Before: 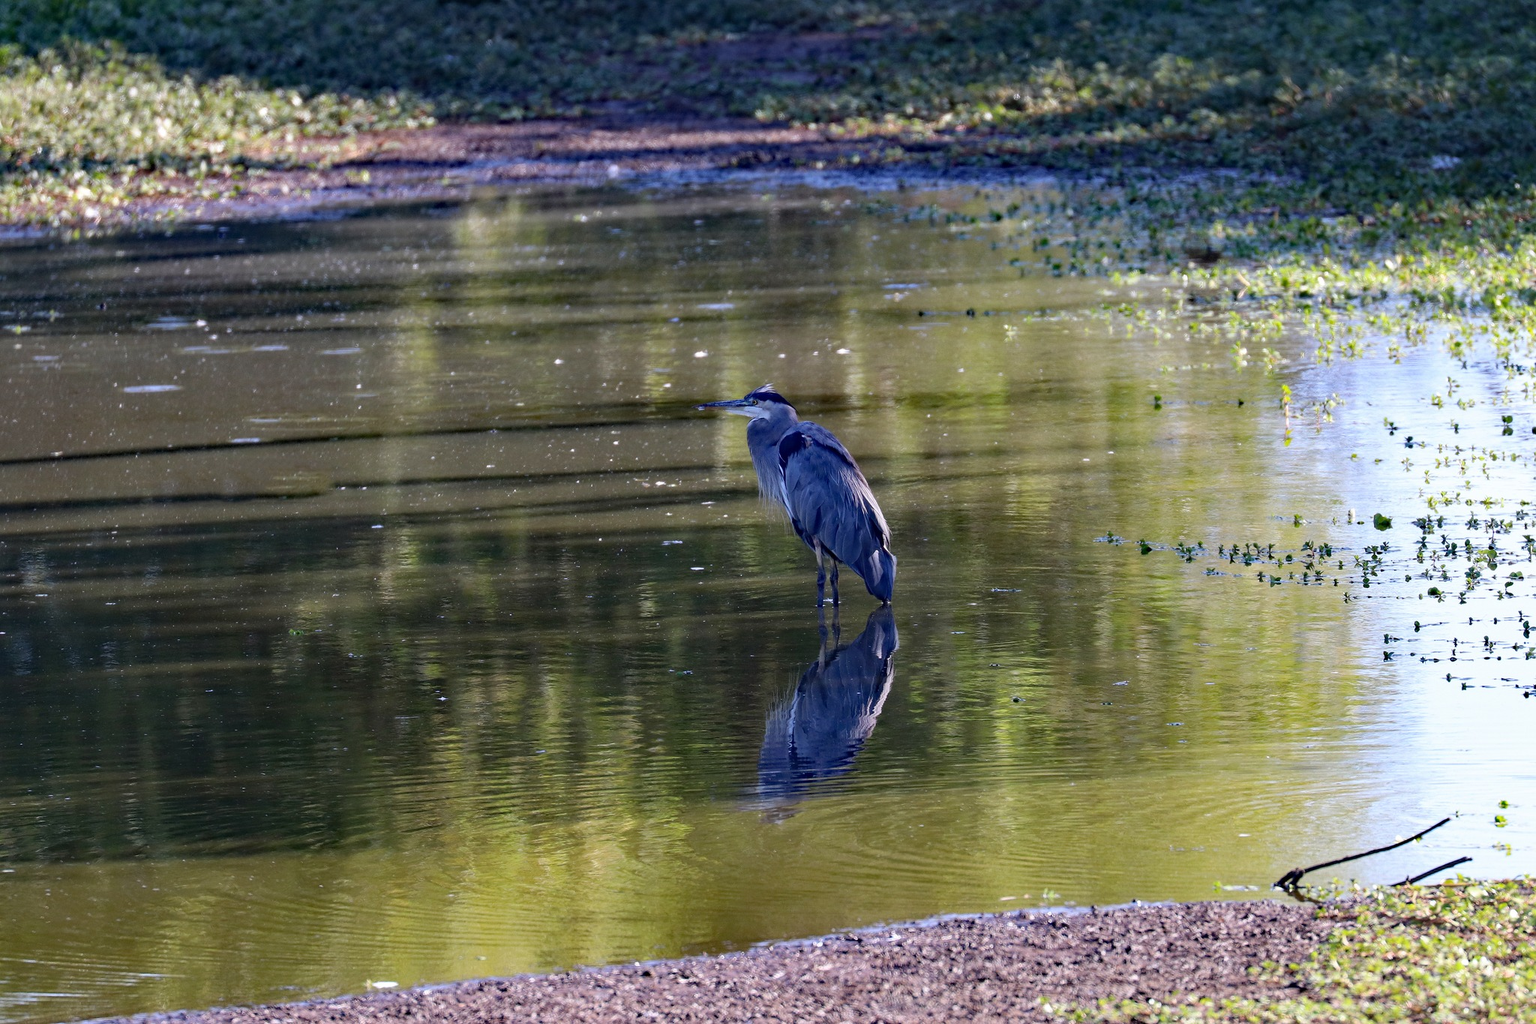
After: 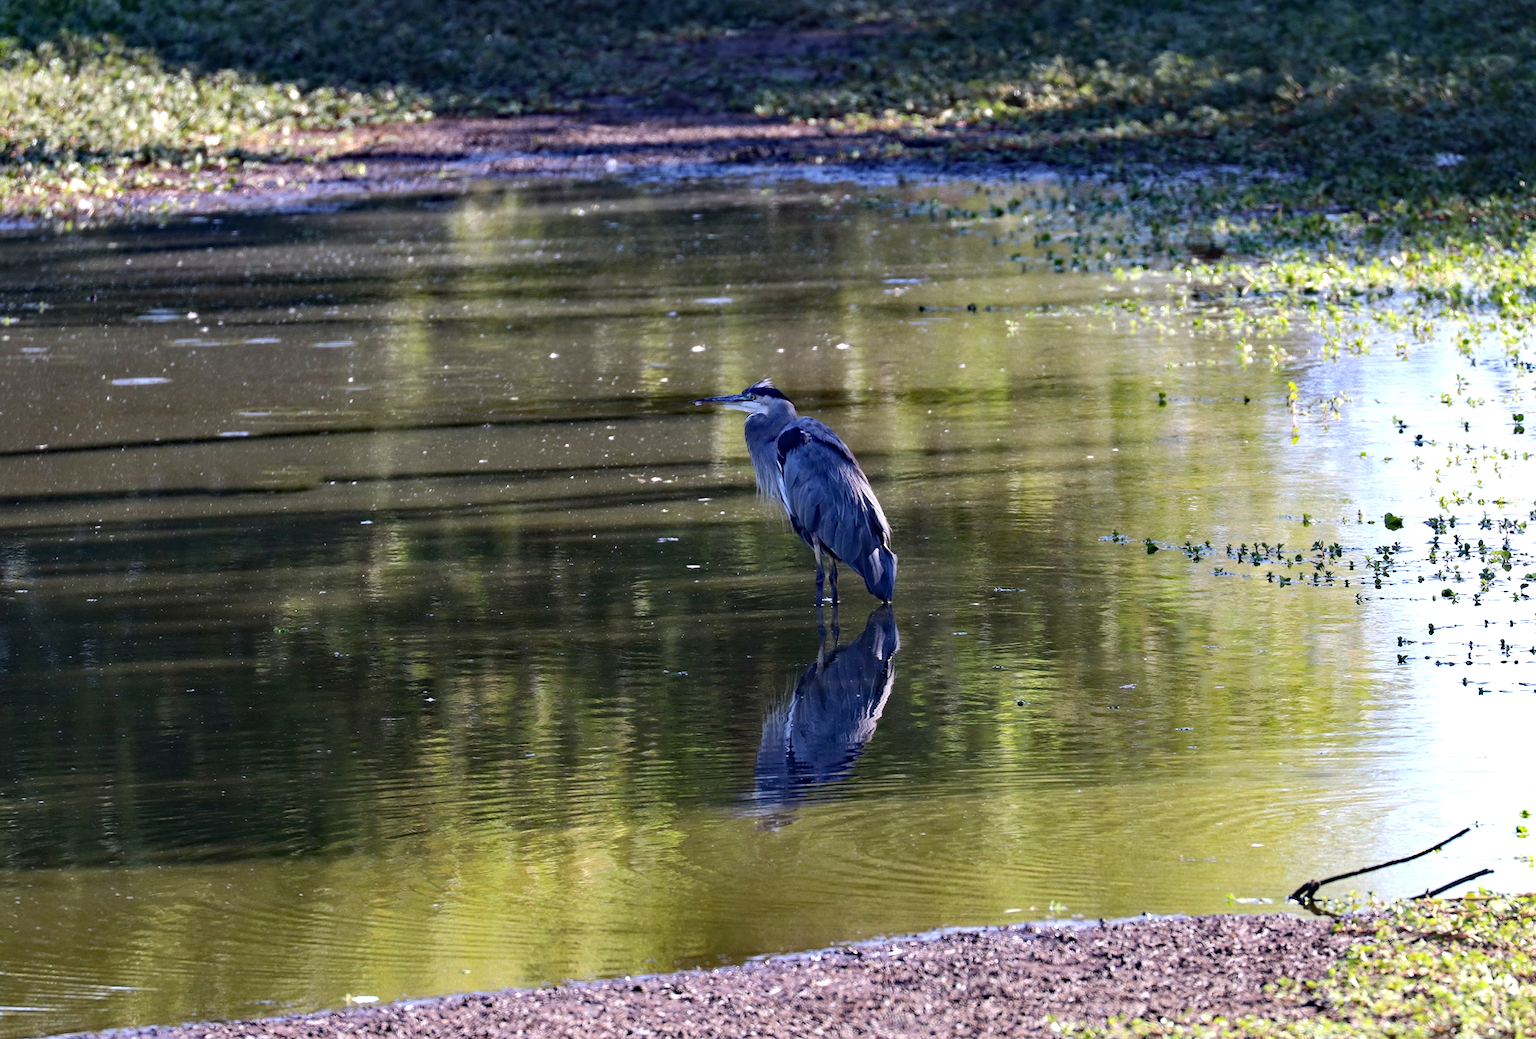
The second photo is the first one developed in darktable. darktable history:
rotate and perspective: rotation 0.226°, lens shift (vertical) -0.042, crop left 0.023, crop right 0.982, crop top 0.006, crop bottom 0.994
tone equalizer: -8 EV -0.417 EV, -7 EV -0.389 EV, -6 EV -0.333 EV, -5 EV -0.222 EV, -3 EV 0.222 EV, -2 EV 0.333 EV, -1 EV 0.389 EV, +0 EV 0.417 EV, edges refinement/feathering 500, mask exposure compensation -1.57 EV, preserve details no
